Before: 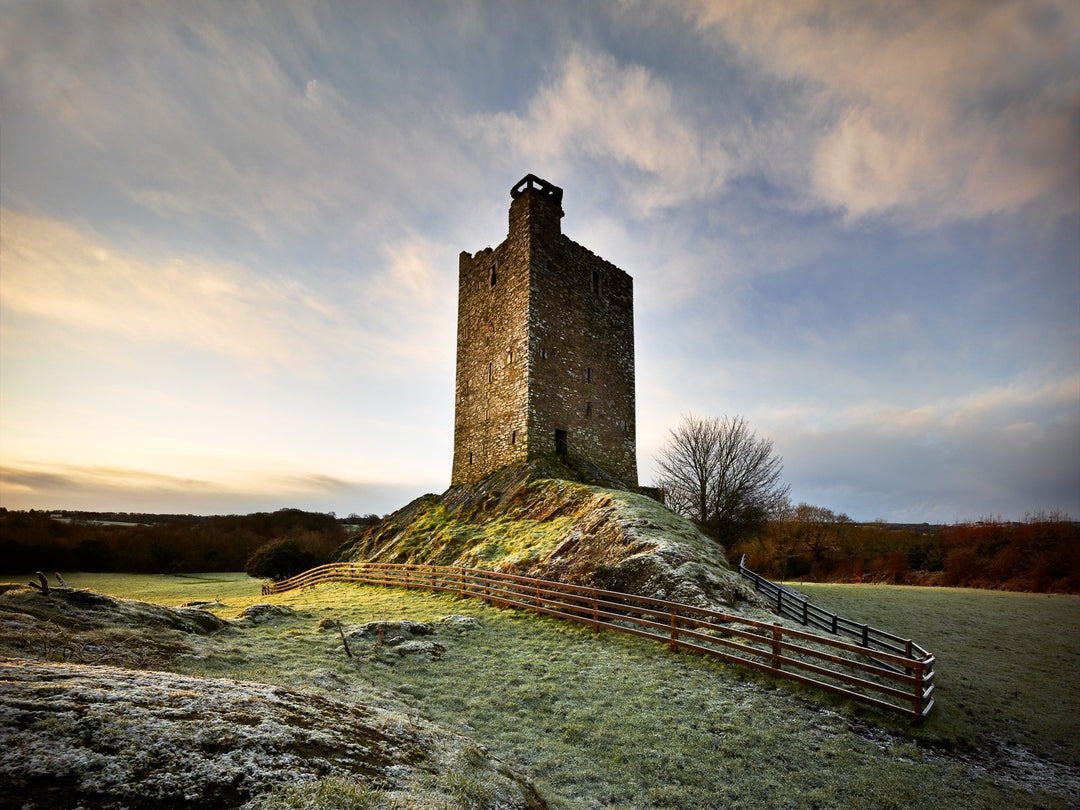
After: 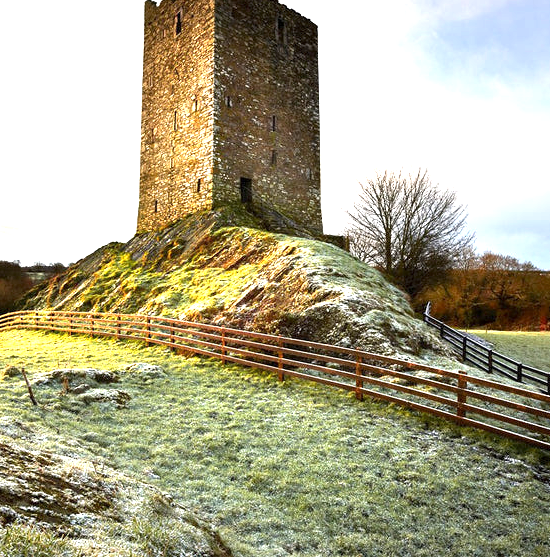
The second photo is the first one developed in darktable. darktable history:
exposure: black level correction 0.001, exposure 1.398 EV, compensate exposure bias true, compensate highlight preservation false
crop and rotate: left 29.237%, top 31.152%, right 19.807%
contrast equalizer: y [[0.5, 0.5, 0.472, 0.5, 0.5, 0.5], [0.5 ×6], [0.5 ×6], [0 ×6], [0 ×6]]
